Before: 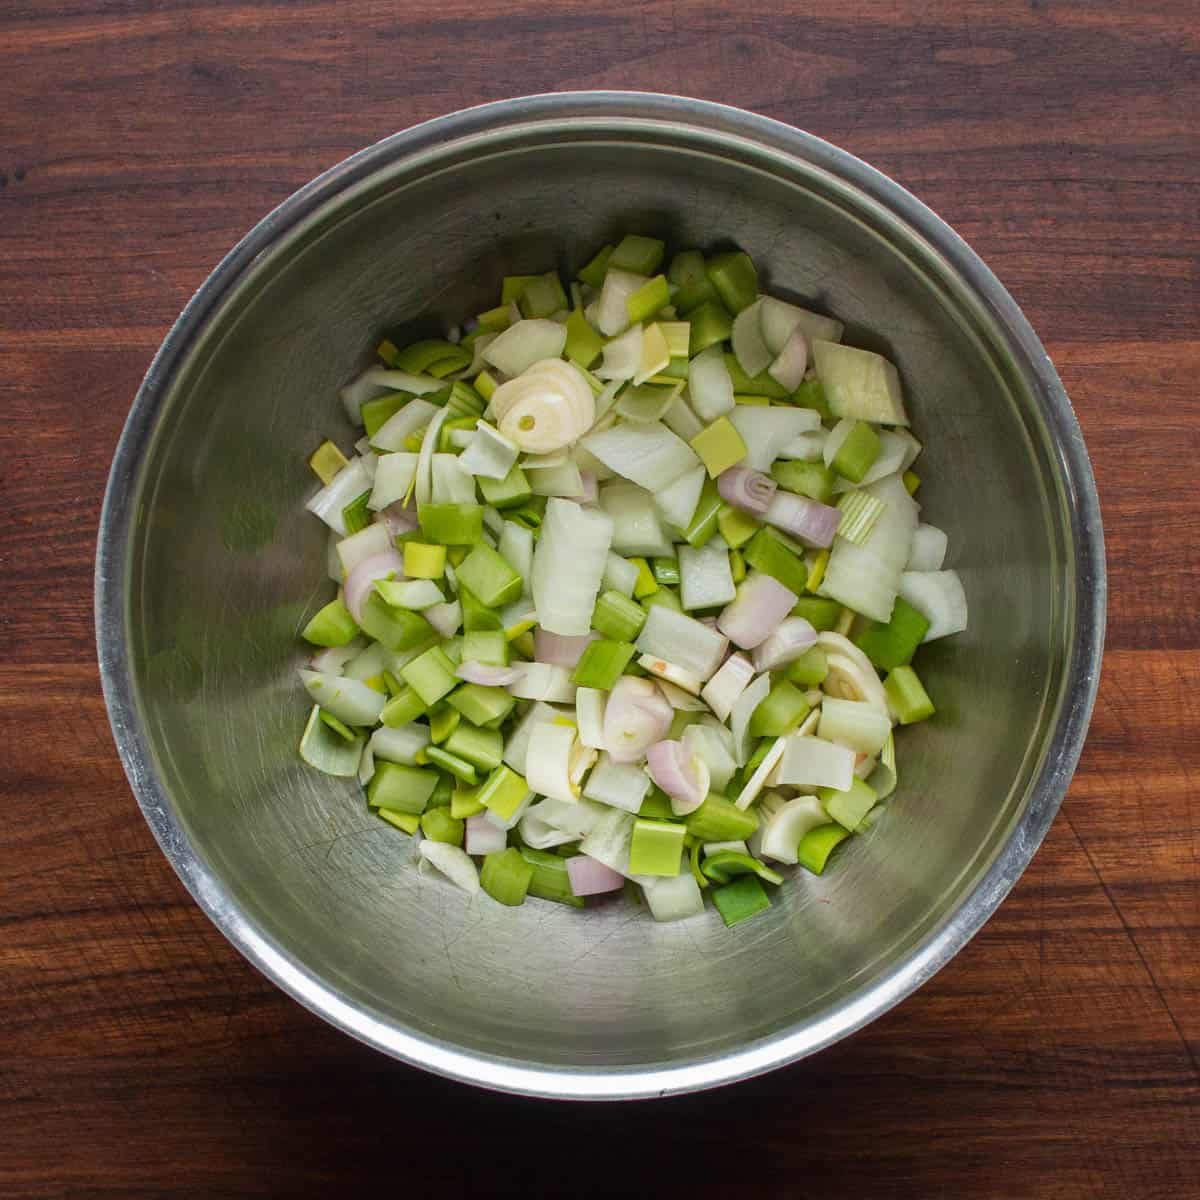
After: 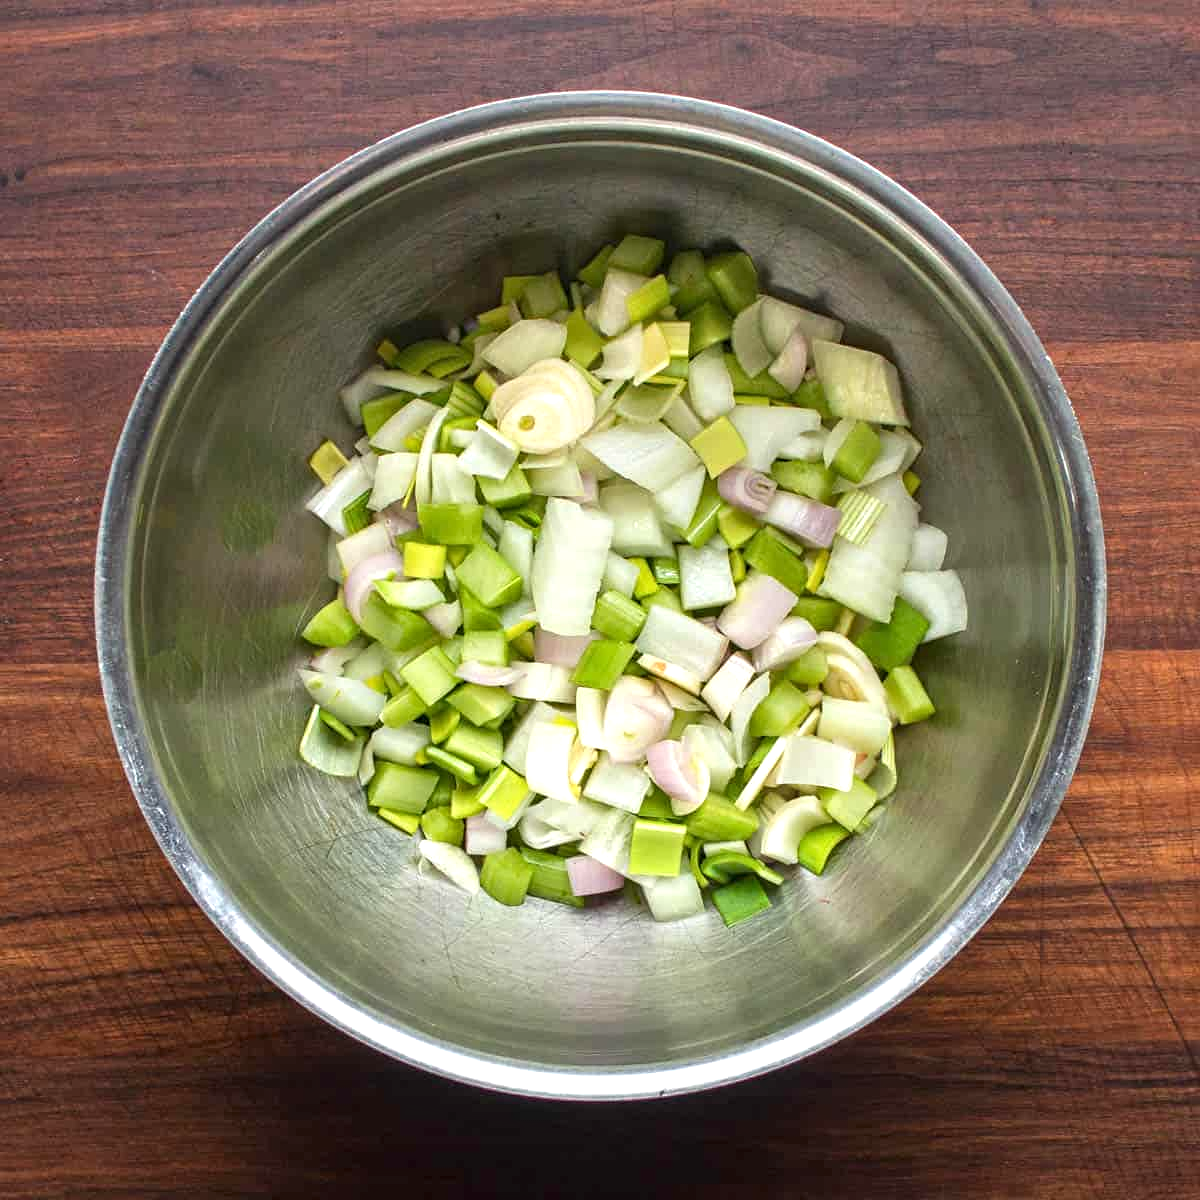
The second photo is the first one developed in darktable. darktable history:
contrast equalizer: octaves 7, y [[0.502, 0.505, 0.512, 0.529, 0.564, 0.588], [0.5 ×6], [0.502, 0.505, 0.512, 0.529, 0.564, 0.588], [0, 0.001, 0.001, 0.004, 0.008, 0.011], [0, 0.001, 0.001, 0.004, 0.008, 0.011]]
exposure: exposure 0.776 EV, compensate highlight preservation false
tone equalizer: -7 EV 0.189 EV, -6 EV 0.143 EV, -5 EV 0.097 EV, -4 EV 0.051 EV, -2 EV -0.02 EV, -1 EV -0.057 EV, +0 EV -0.086 EV
